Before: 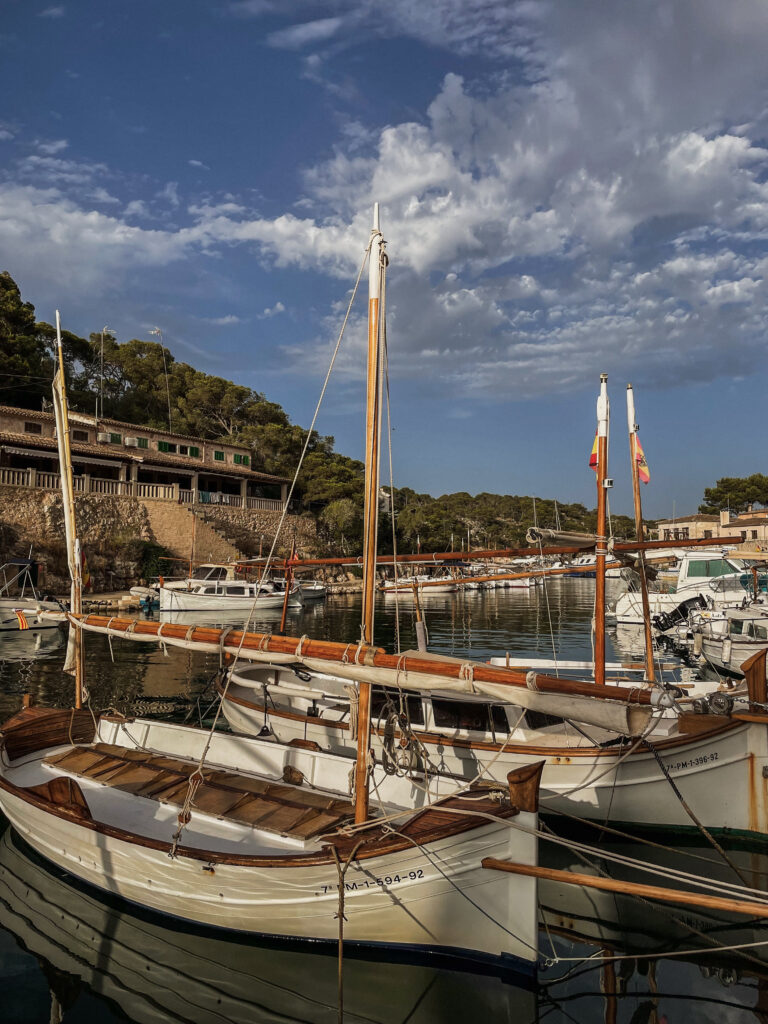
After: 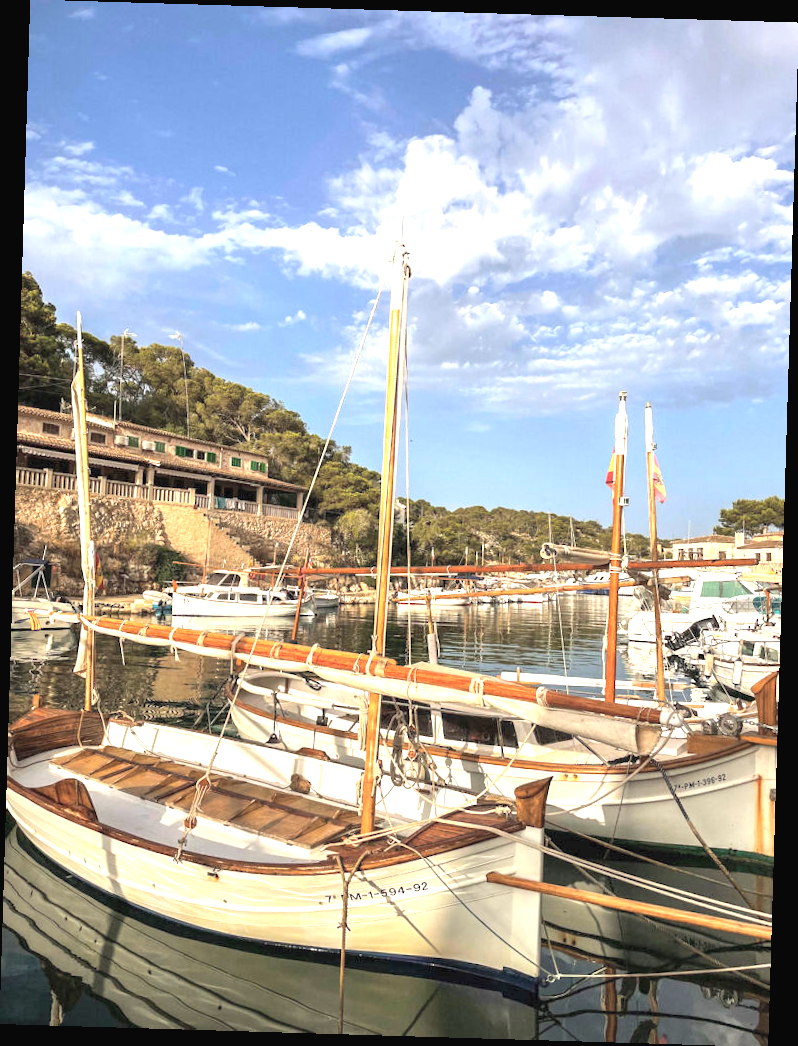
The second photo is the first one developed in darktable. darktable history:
contrast brightness saturation: brightness 0.15
exposure: black level correction 0, exposure 1.75 EV, compensate exposure bias true, compensate highlight preservation false
rotate and perspective: rotation 1.72°, automatic cropping off
